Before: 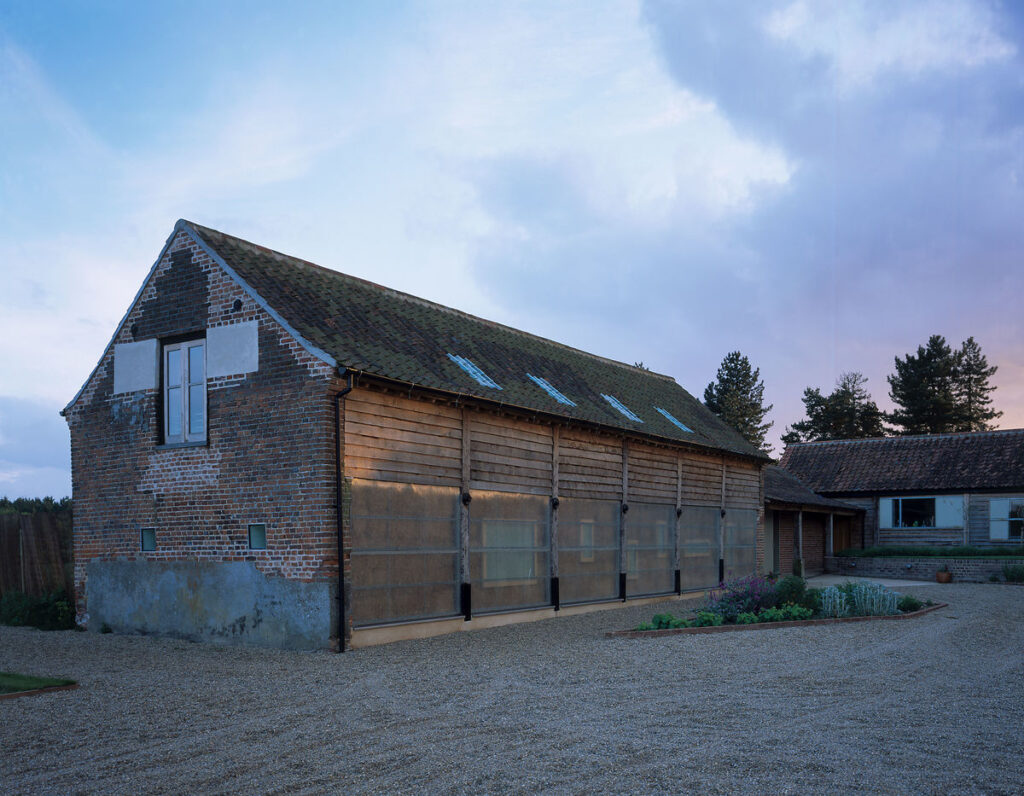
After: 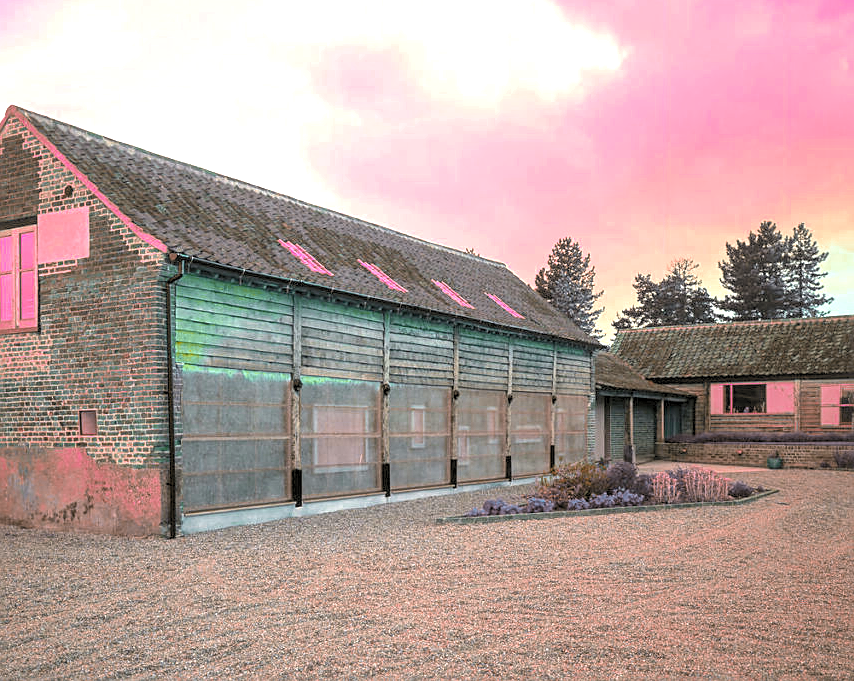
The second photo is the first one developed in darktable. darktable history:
contrast brightness saturation: brightness 0.274
color balance rgb: power › hue 328.89°, linear chroma grading › shadows -7.047%, linear chroma grading › highlights -7.012%, linear chroma grading › global chroma -10.43%, linear chroma grading › mid-tones -8.364%, perceptual saturation grading › global saturation -31.908%, hue shift 178.36°, perceptual brilliance grading › global brilliance 15.571%, perceptual brilliance grading › shadows -34.574%, global vibrance 49.965%, contrast 0.332%
exposure: black level correction 0, exposure 1.2 EV, compensate highlight preservation false
local contrast: on, module defaults
color zones: curves: ch0 [(0.826, 0.353)]; ch1 [(0.242, 0.647) (0.889, 0.342)]; ch2 [(0.246, 0.089) (0.969, 0.068)]
shadows and highlights: shadows 24.84, highlights -24.99
sharpen: on, module defaults
crop: left 16.526%, top 14.415%
